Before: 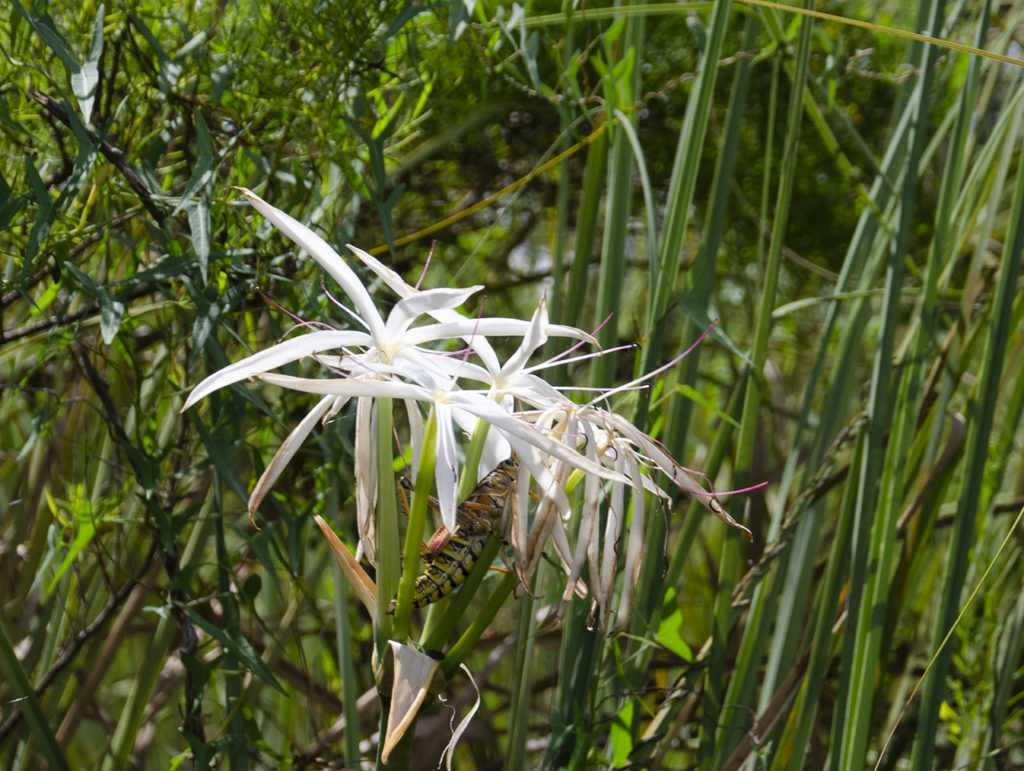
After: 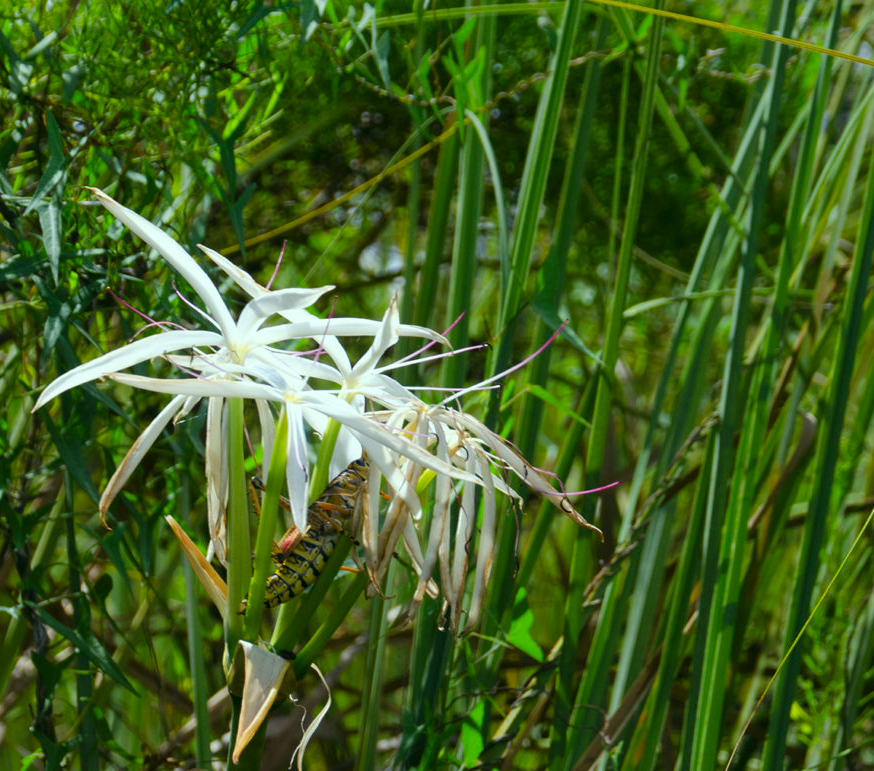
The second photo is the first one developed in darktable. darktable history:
crop and rotate: left 14.584%
color correction: highlights a* -7.33, highlights b* 1.26, shadows a* -3.55, saturation 1.4
